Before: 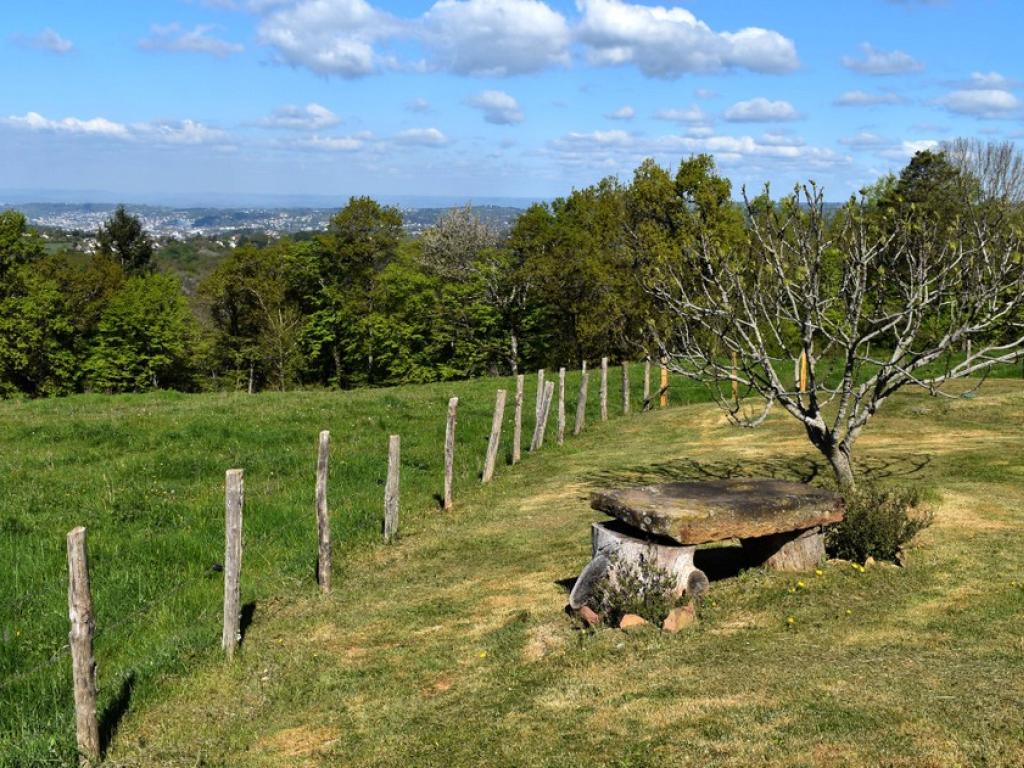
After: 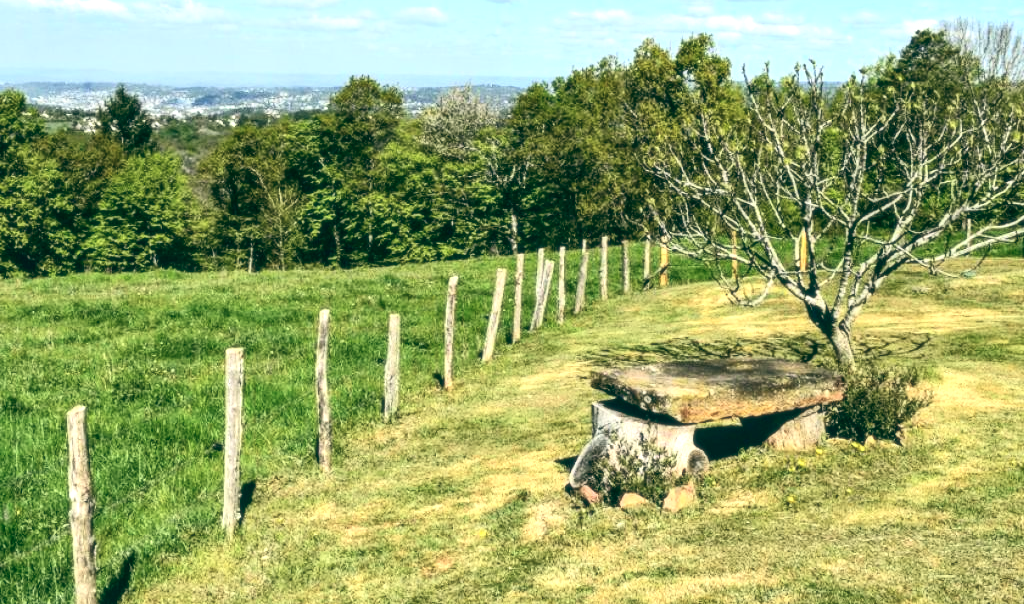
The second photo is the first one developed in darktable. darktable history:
tone equalizer: on, module defaults
soften: size 10%, saturation 50%, brightness 0.2 EV, mix 10%
local contrast: on, module defaults
contrast brightness saturation: contrast 0.24, brightness 0.09
crop and rotate: top 15.774%, bottom 5.506%
exposure: black level correction 0.001, exposure 0.955 EV, compensate exposure bias true, compensate highlight preservation false
color balance: lift [1.005, 0.99, 1.007, 1.01], gamma [1, 1.034, 1.032, 0.966], gain [0.873, 1.055, 1.067, 0.933]
